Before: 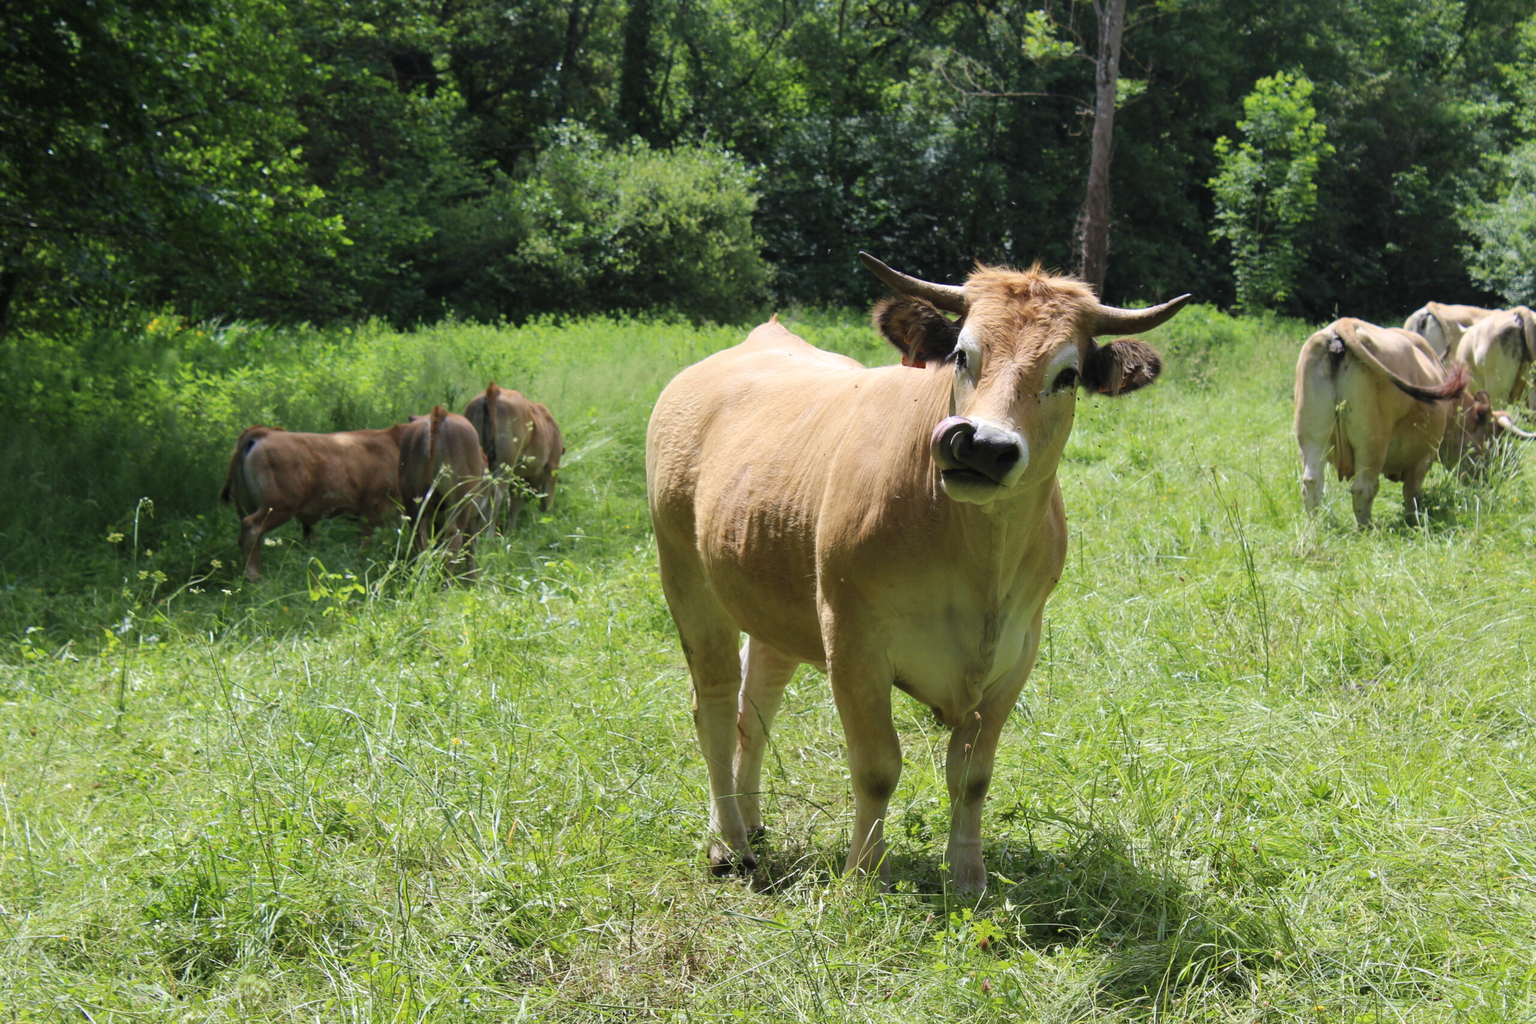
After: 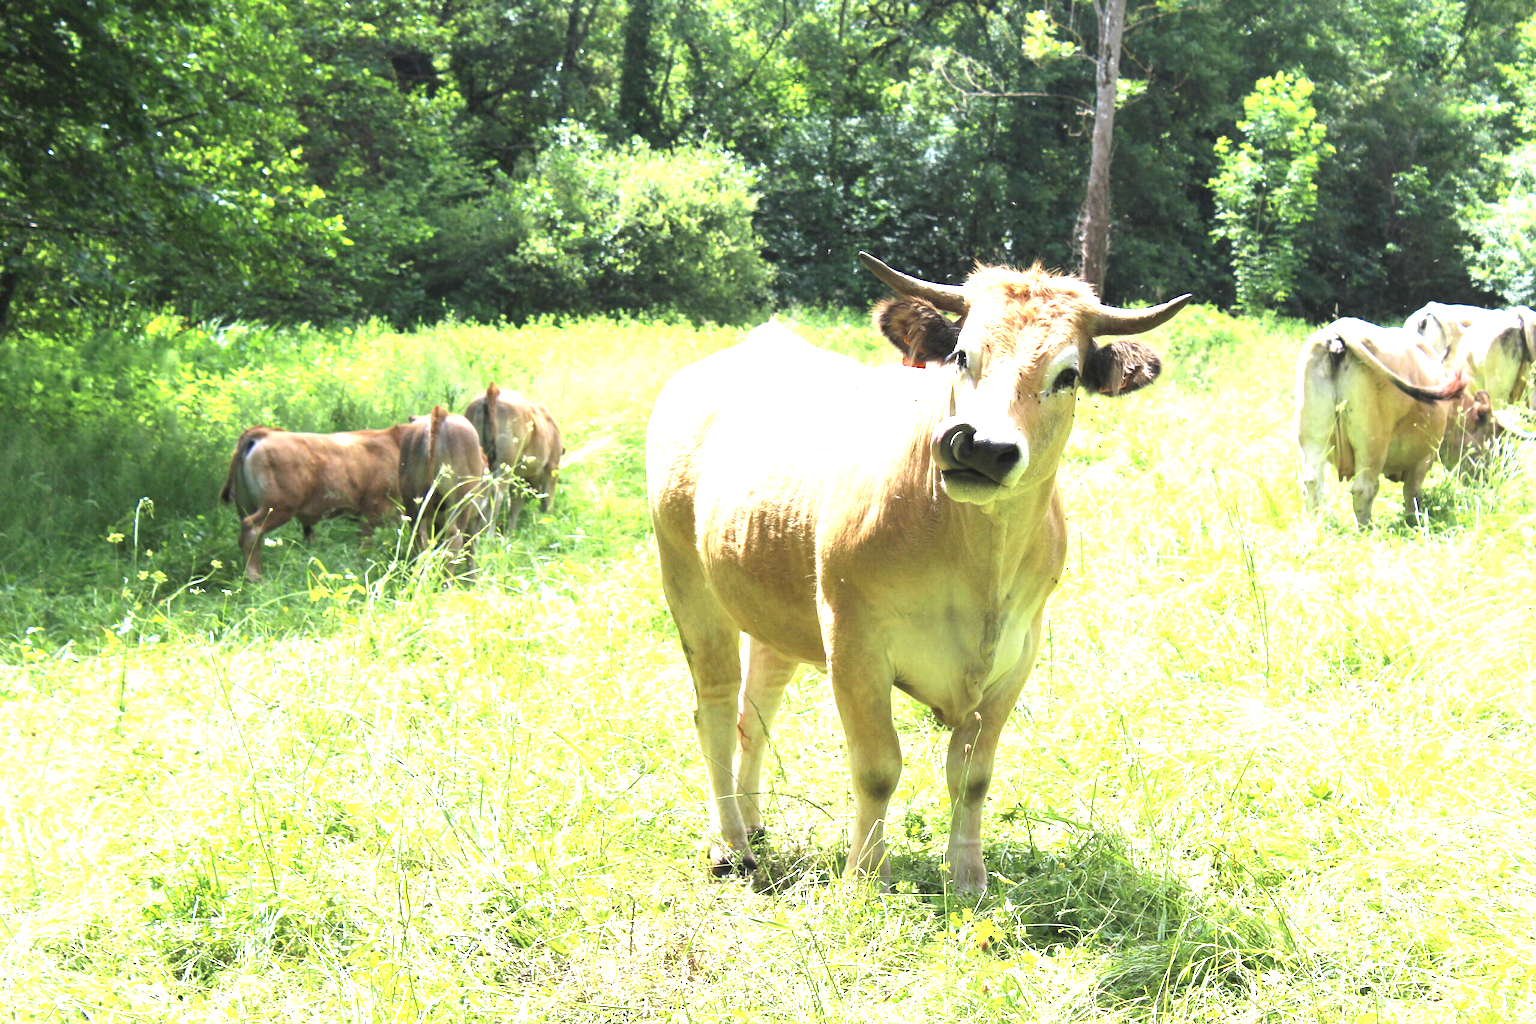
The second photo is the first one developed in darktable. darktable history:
exposure: exposure 1.991 EV, compensate highlight preservation false
